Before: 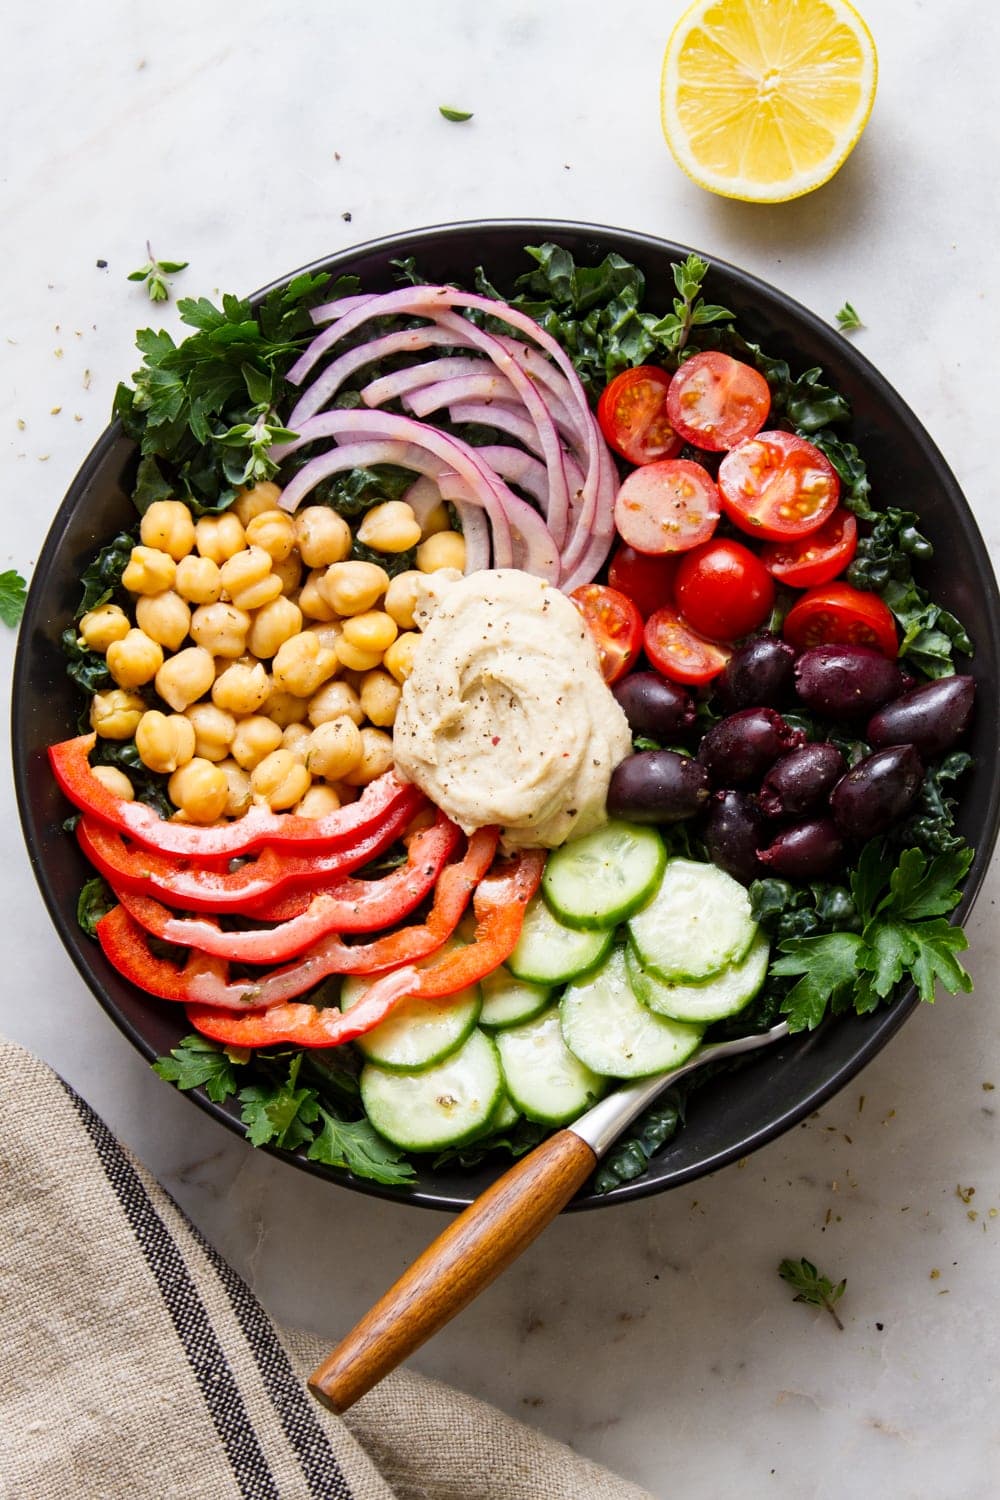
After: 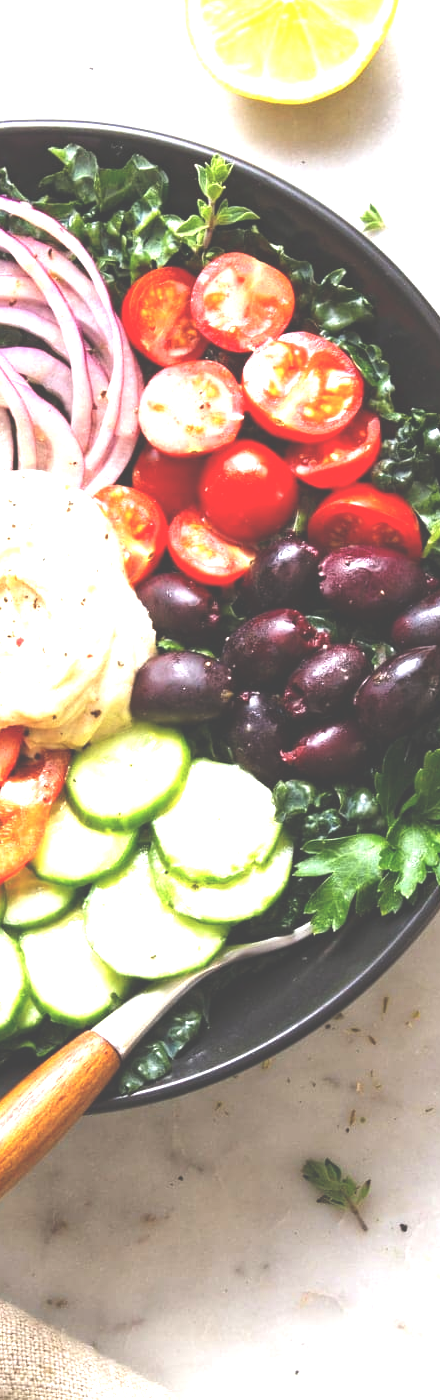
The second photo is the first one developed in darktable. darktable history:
crop: left 47.628%, top 6.643%, right 7.874%
exposure: black level correction -0.023, exposure 1.397 EV, compensate highlight preservation false
